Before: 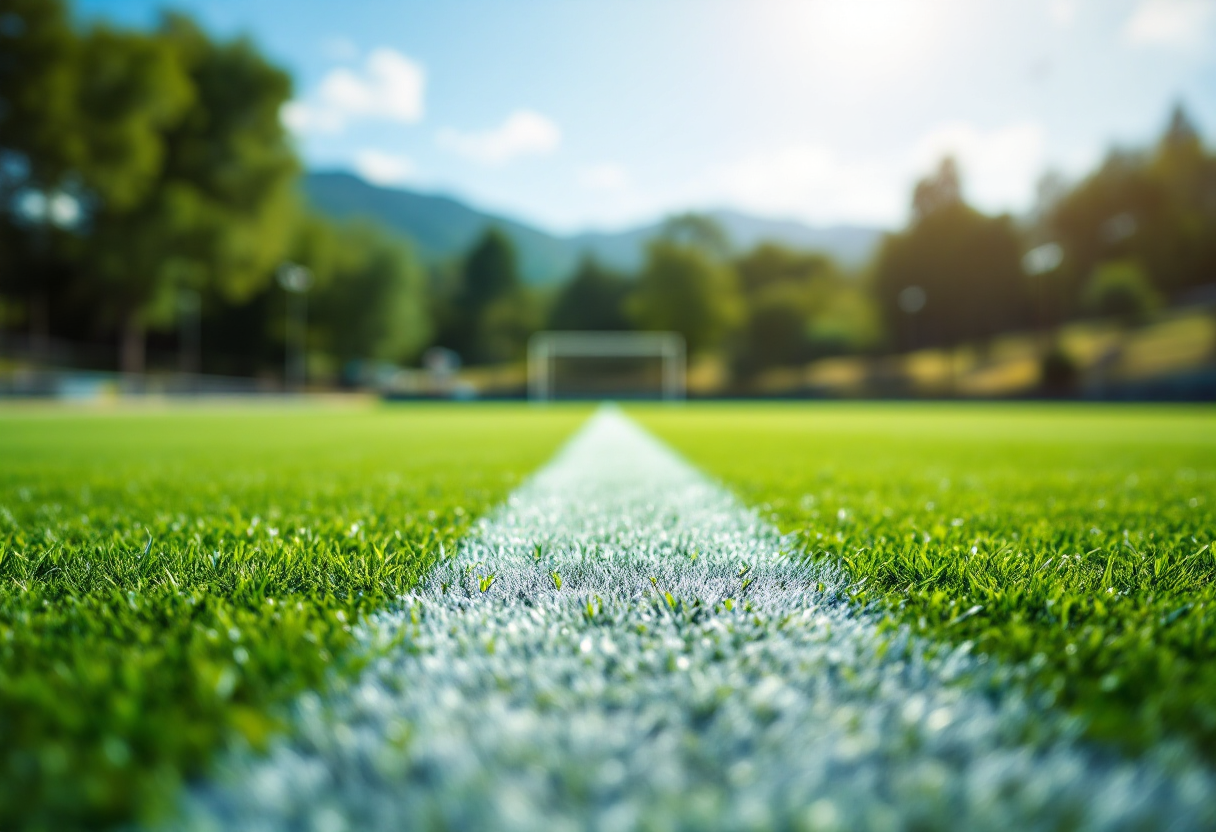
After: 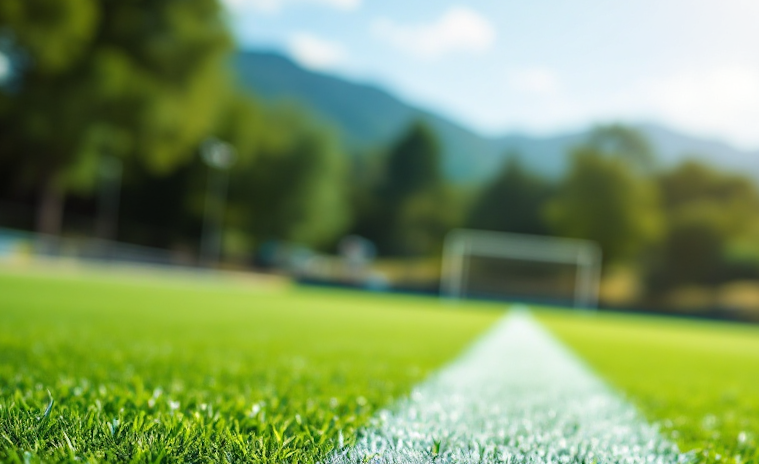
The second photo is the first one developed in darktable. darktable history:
crop and rotate: angle -5.03°, left 2.174%, top 6.985%, right 27.625%, bottom 30.239%
